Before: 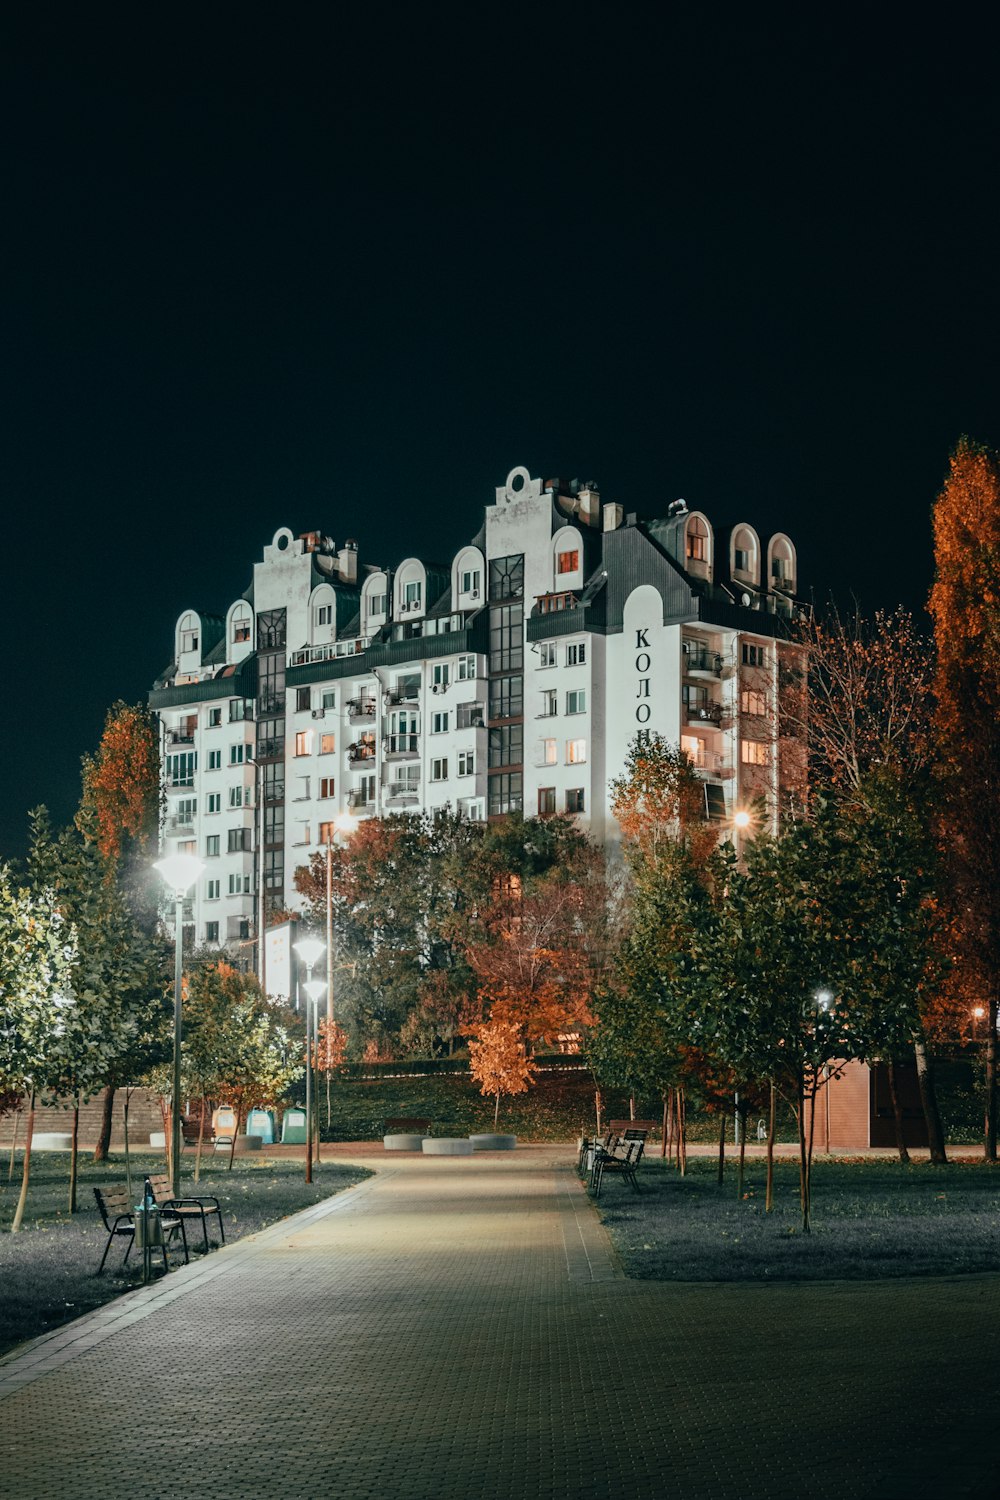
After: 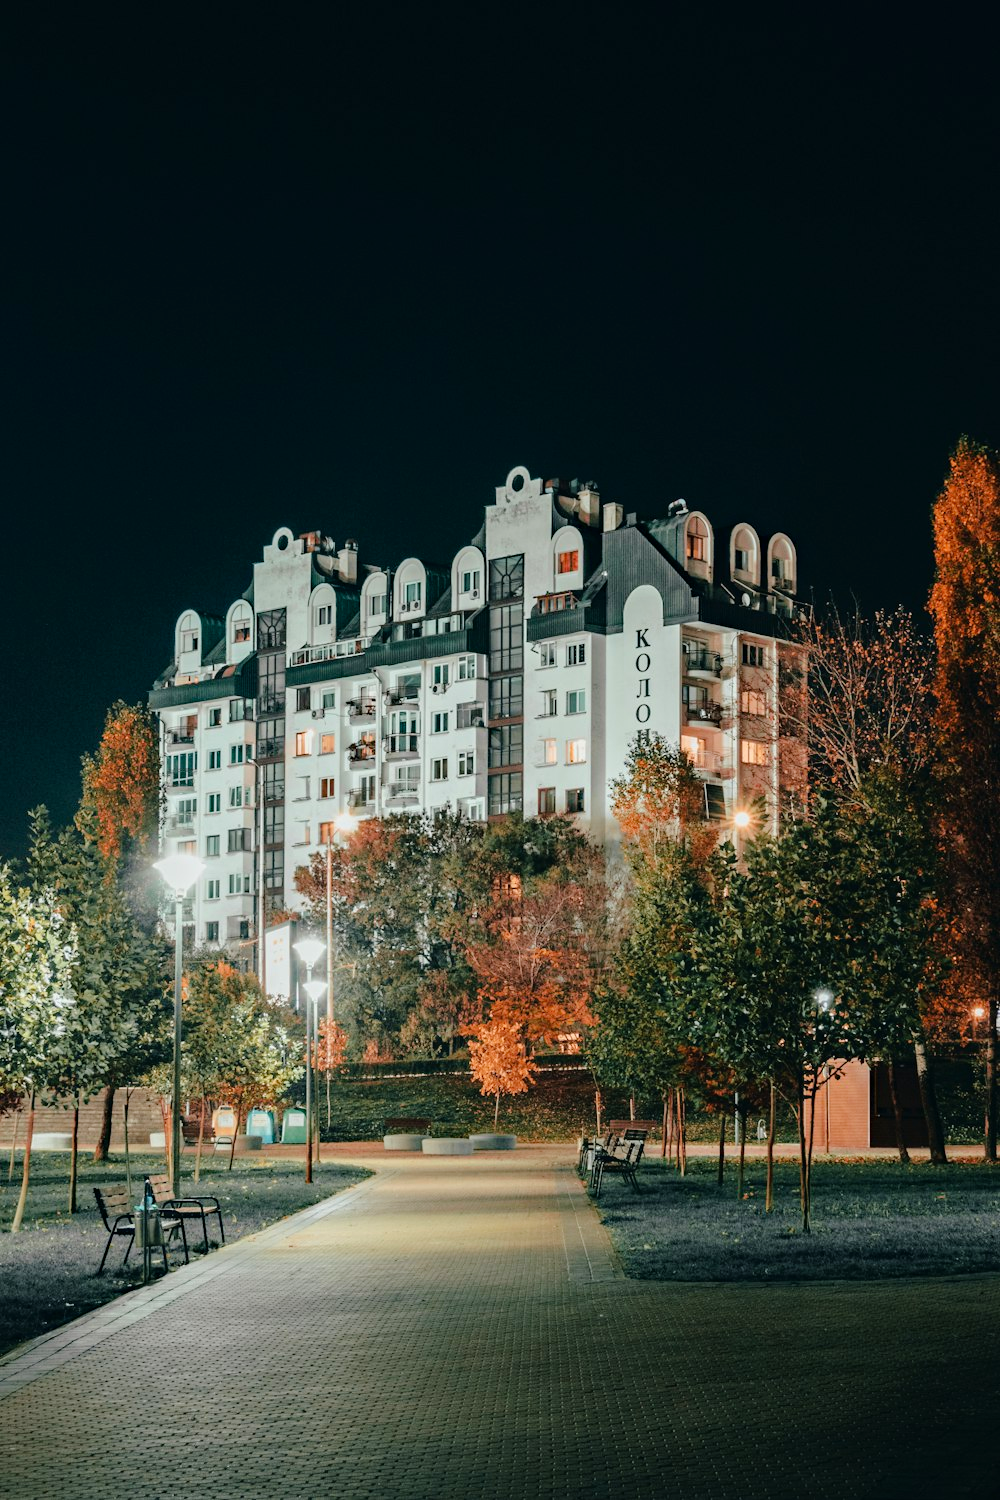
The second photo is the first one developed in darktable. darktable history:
tone curve: curves: ch0 [(0, 0) (0.003, 0.003) (0.011, 0.014) (0.025, 0.027) (0.044, 0.044) (0.069, 0.064) (0.1, 0.108) (0.136, 0.153) (0.177, 0.208) (0.224, 0.275) (0.277, 0.349) (0.335, 0.422) (0.399, 0.492) (0.468, 0.557) (0.543, 0.617) (0.623, 0.682) (0.709, 0.745) (0.801, 0.826) (0.898, 0.916) (1, 1)], color space Lab, linked channels, preserve colors none
haze removal: compatibility mode true, adaptive false
